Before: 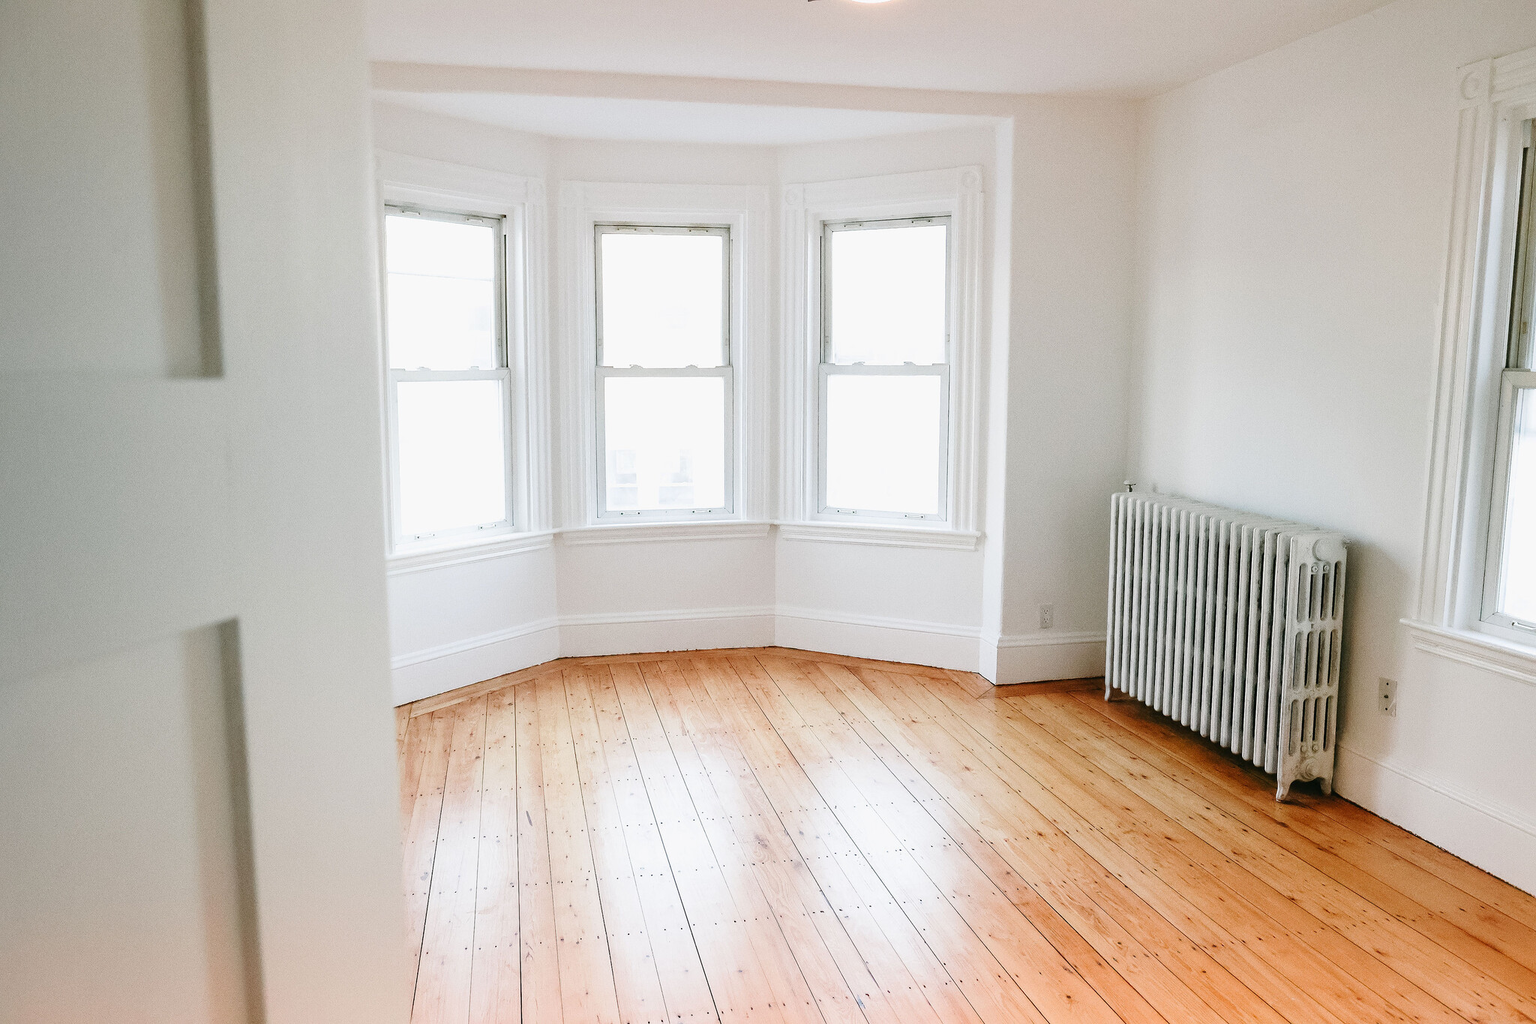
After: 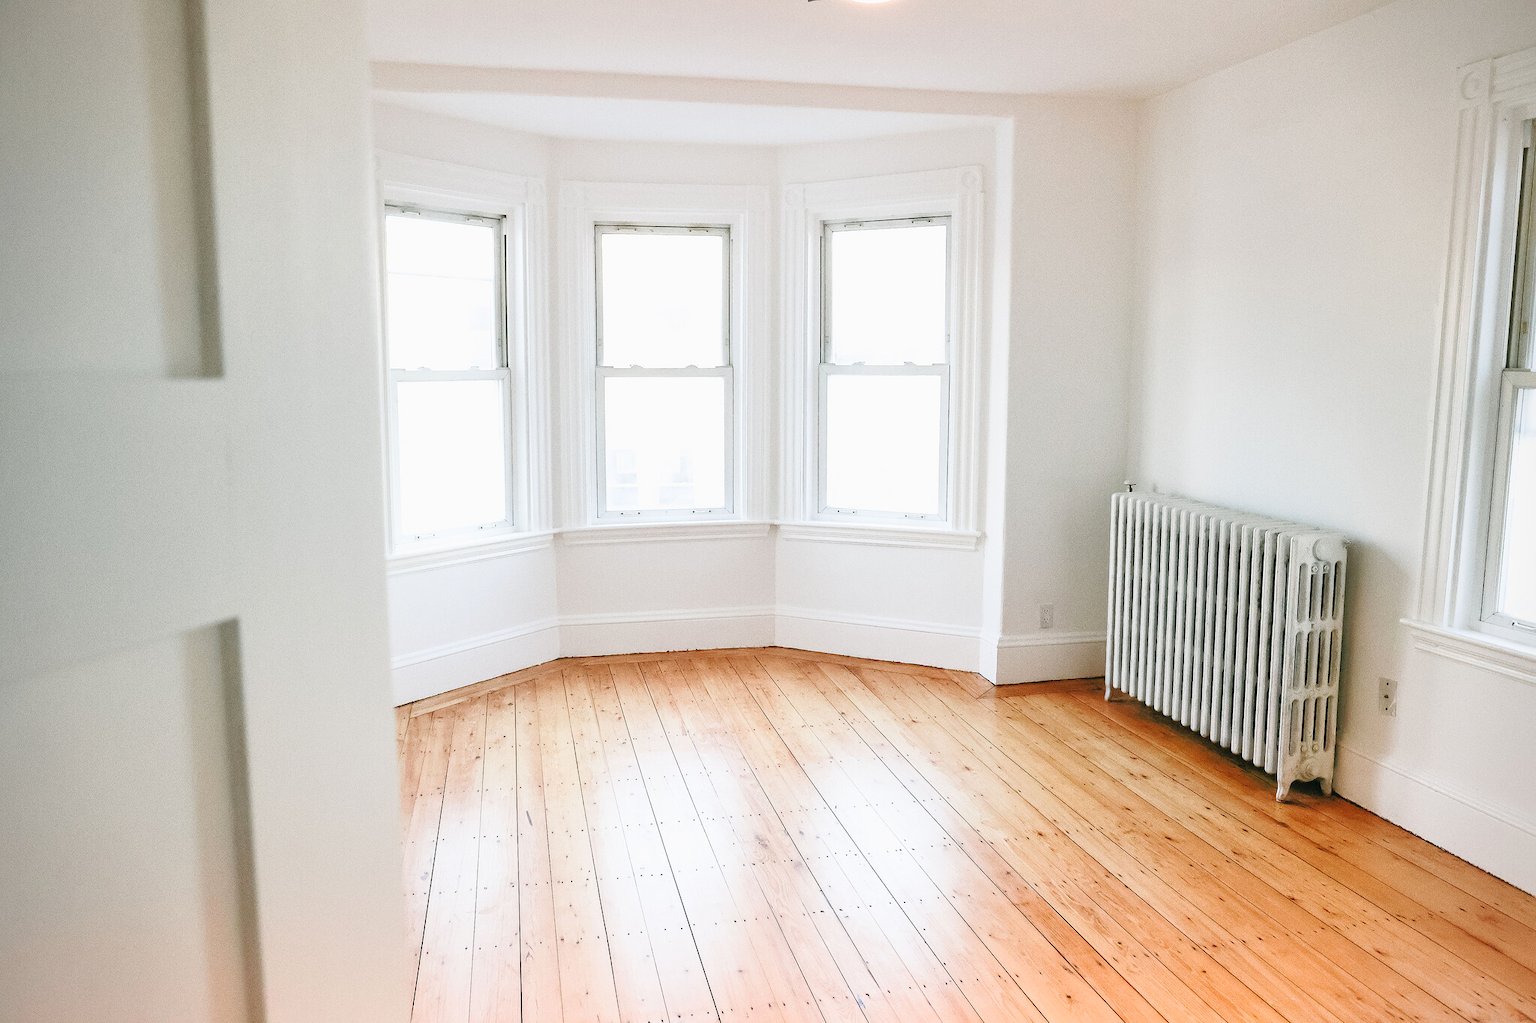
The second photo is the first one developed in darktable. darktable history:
tone curve: curves: ch0 [(0, 0) (0.003, 0.003) (0.011, 0.012) (0.025, 0.026) (0.044, 0.047) (0.069, 0.073) (0.1, 0.105) (0.136, 0.143) (0.177, 0.187) (0.224, 0.237) (0.277, 0.293) (0.335, 0.354) (0.399, 0.422) (0.468, 0.495) (0.543, 0.574) (0.623, 0.659) (0.709, 0.749) (0.801, 0.846) (0.898, 0.932) (1, 1)], color space Lab, independent channels, preserve colors none
vignetting: fall-off start 92.65%, brightness -0.43, saturation -0.196
tone equalizer: -7 EV 0.159 EV, -6 EV 0.597 EV, -5 EV 1.13 EV, -4 EV 1.34 EV, -3 EV 1.16 EV, -2 EV 0.6 EV, -1 EV 0.165 EV
